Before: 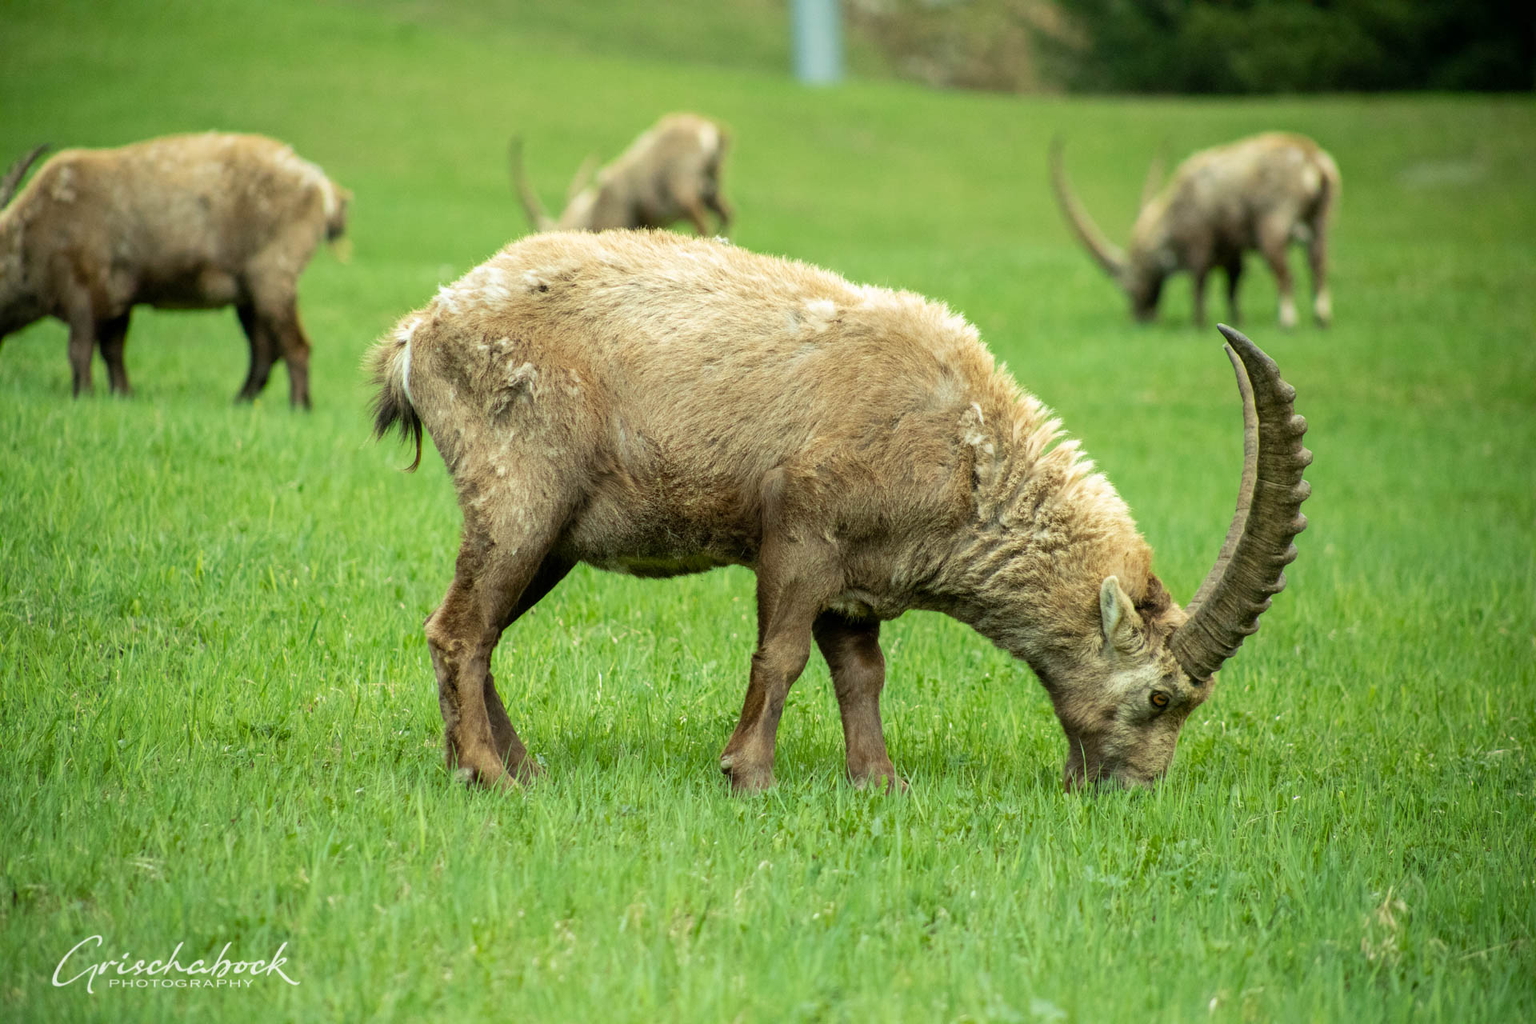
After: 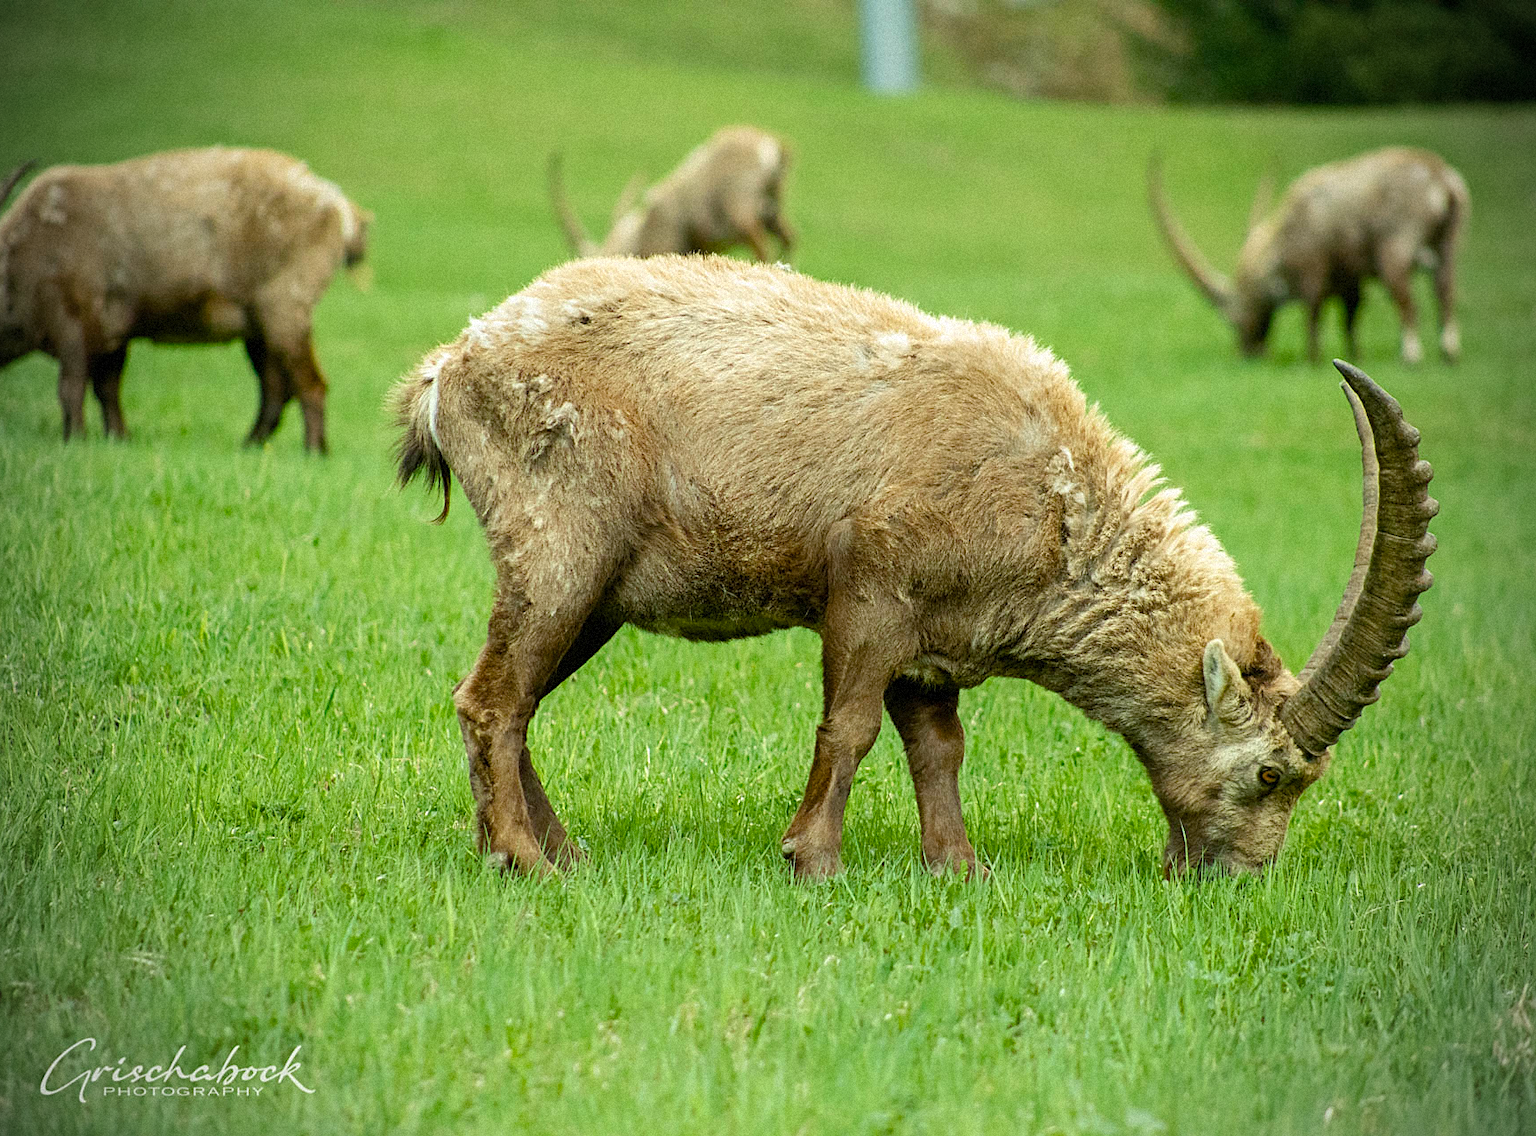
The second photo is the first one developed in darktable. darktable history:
vignetting: unbound false
color balance rgb: perceptual saturation grading › global saturation 20%, perceptual saturation grading › highlights -25%, perceptual saturation grading › shadows 25%
sharpen: on, module defaults
crop and rotate: left 1.088%, right 8.807%
grain: mid-tones bias 0%
